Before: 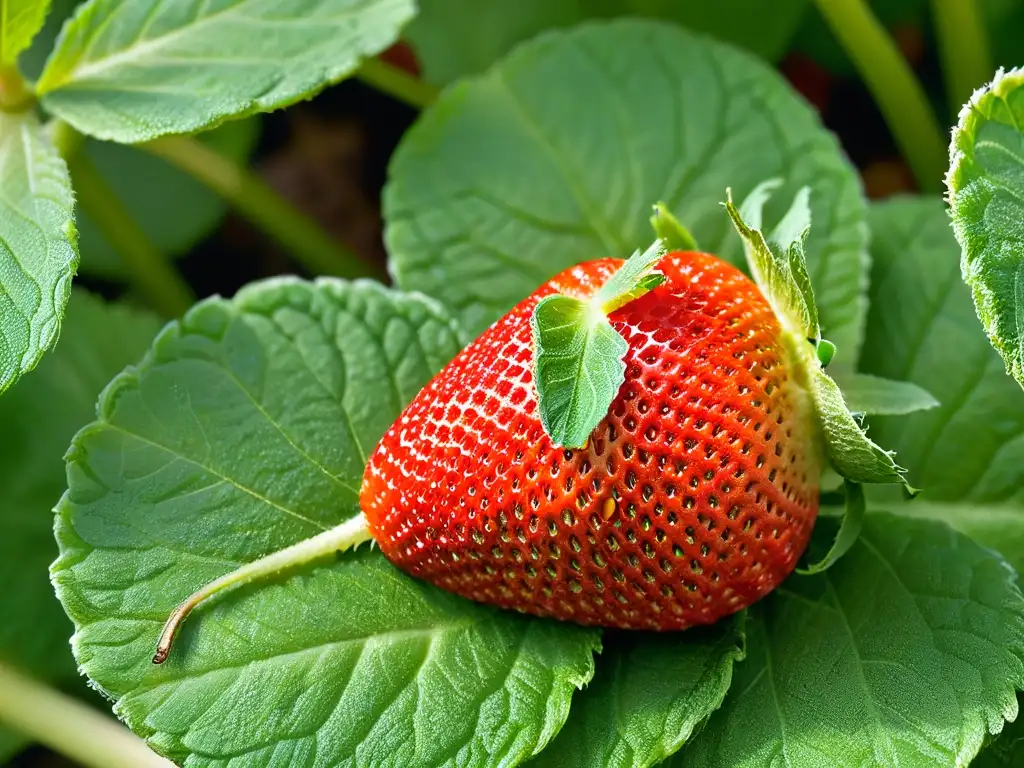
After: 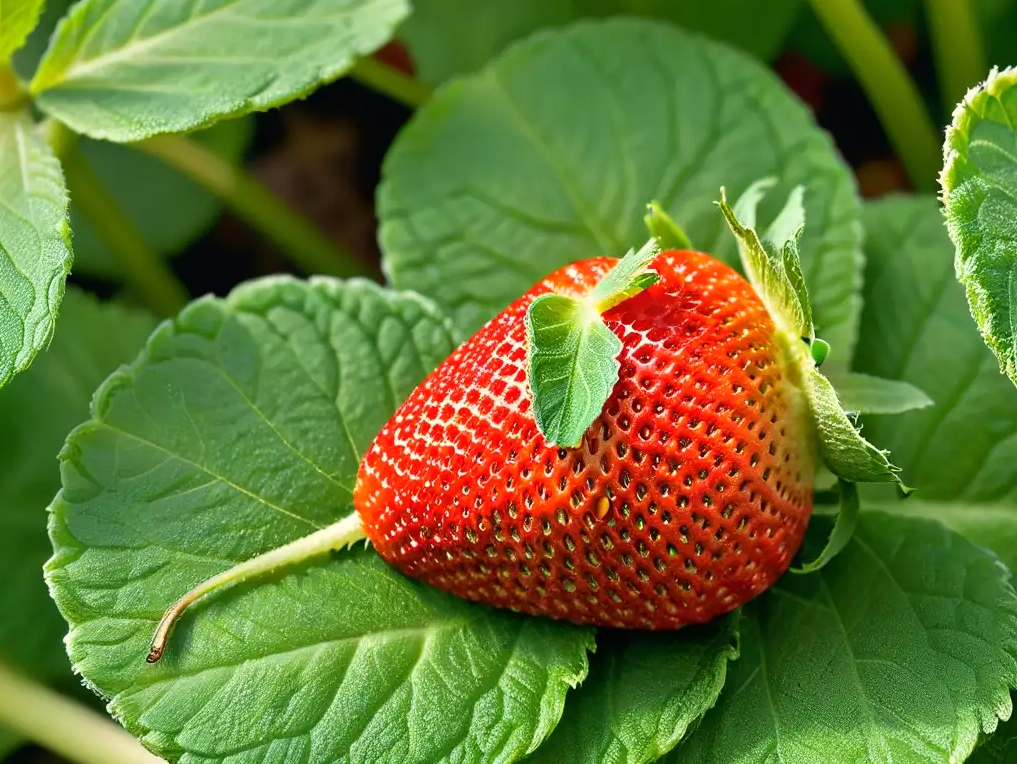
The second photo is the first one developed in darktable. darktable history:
crop and rotate: left 0.614%, top 0.179%, bottom 0.309%
white balance: red 1.029, blue 0.92
